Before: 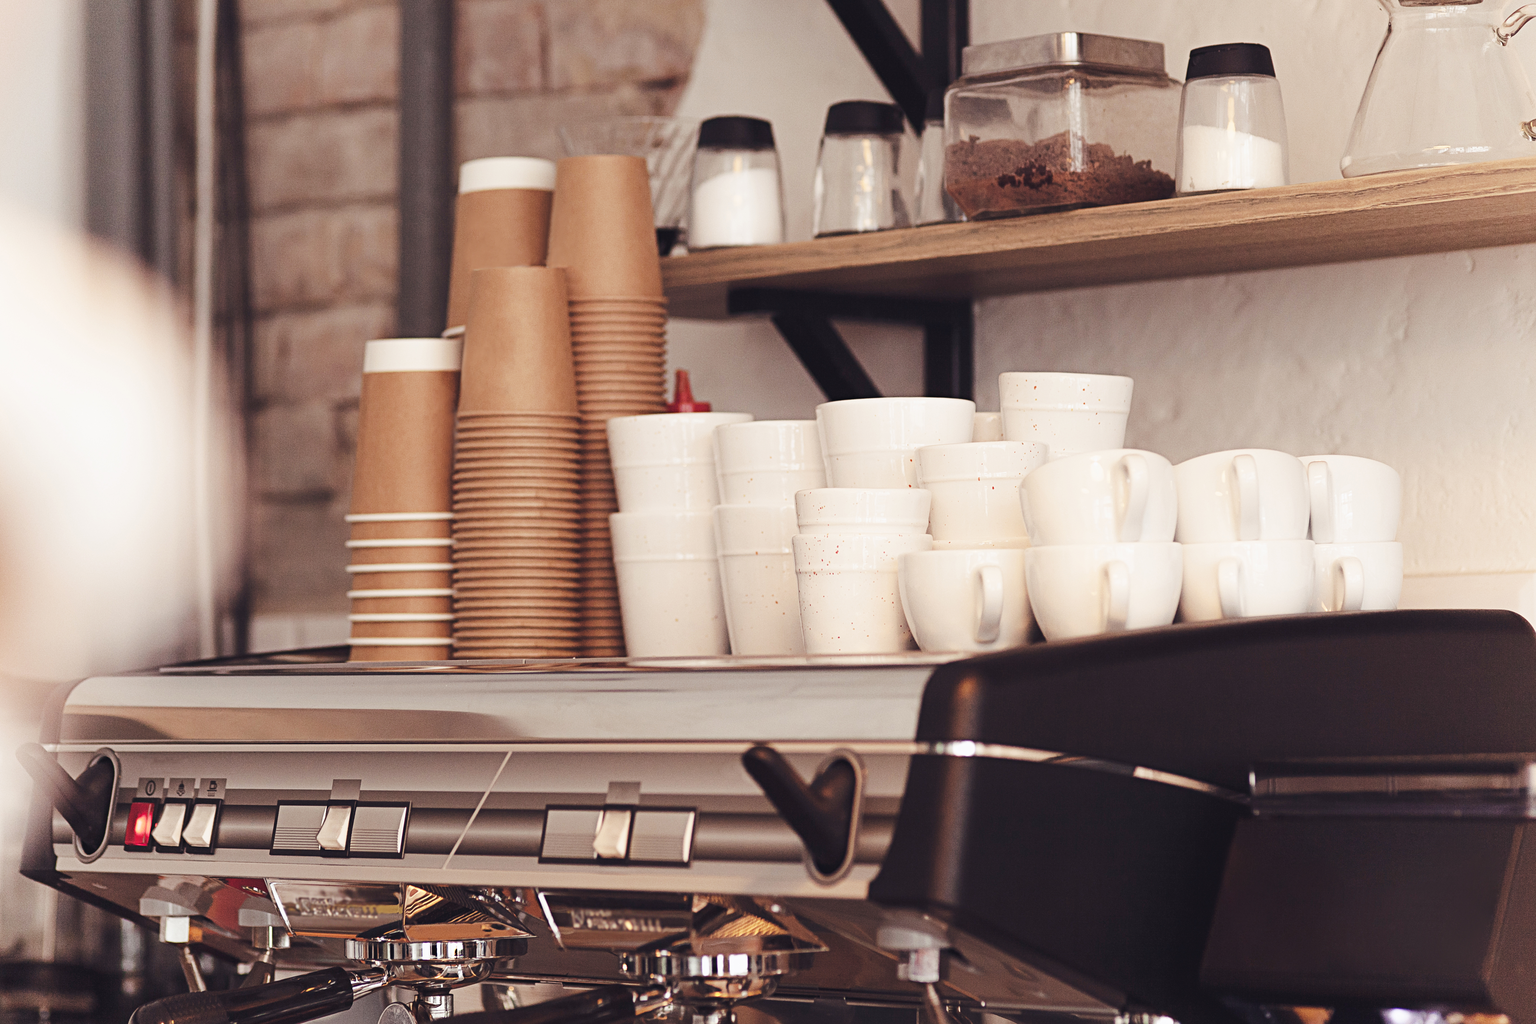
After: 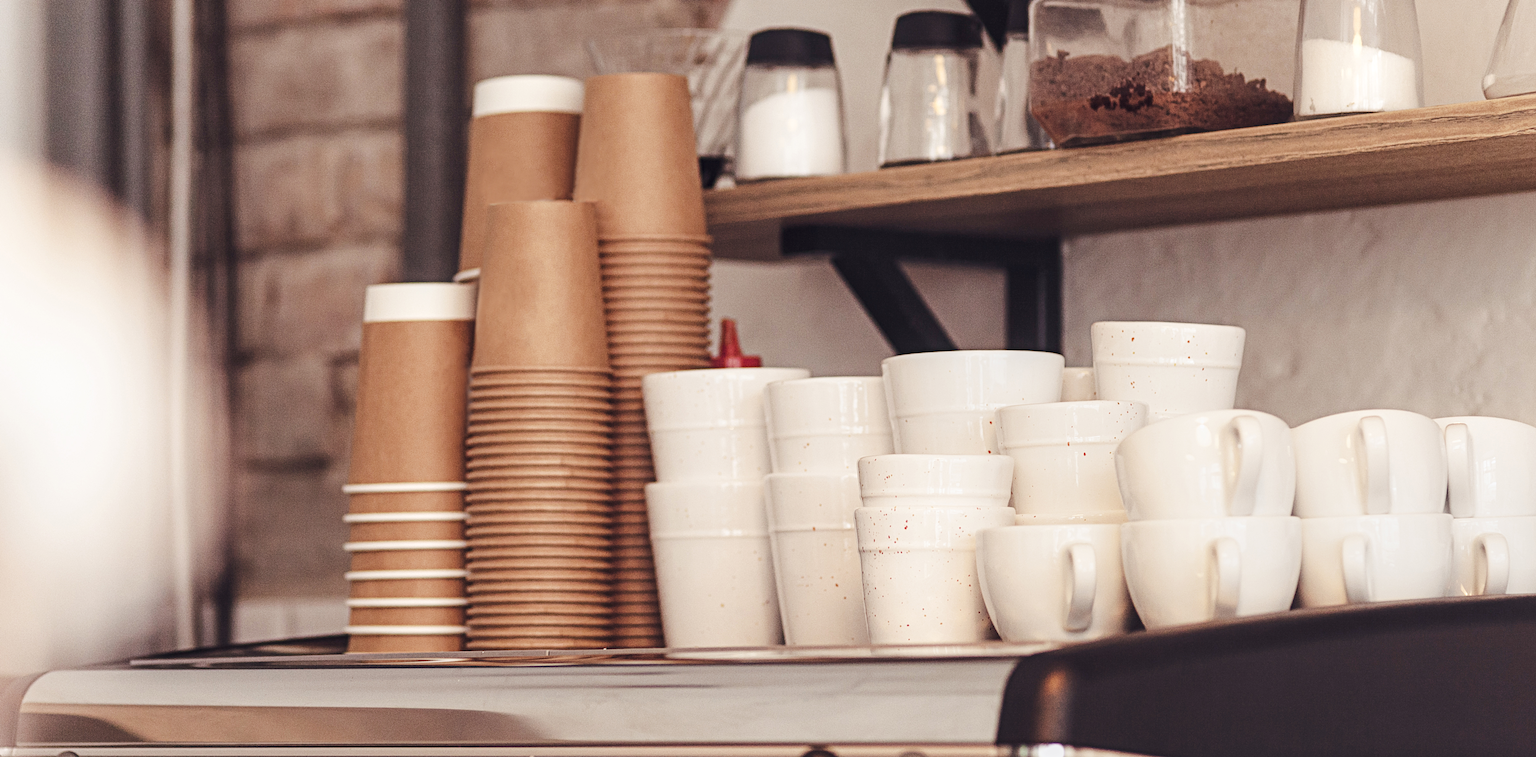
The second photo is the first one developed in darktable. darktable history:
crop: left 3.015%, top 8.969%, right 9.647%, bottom 26.457%
local contrast: on, module defaults
